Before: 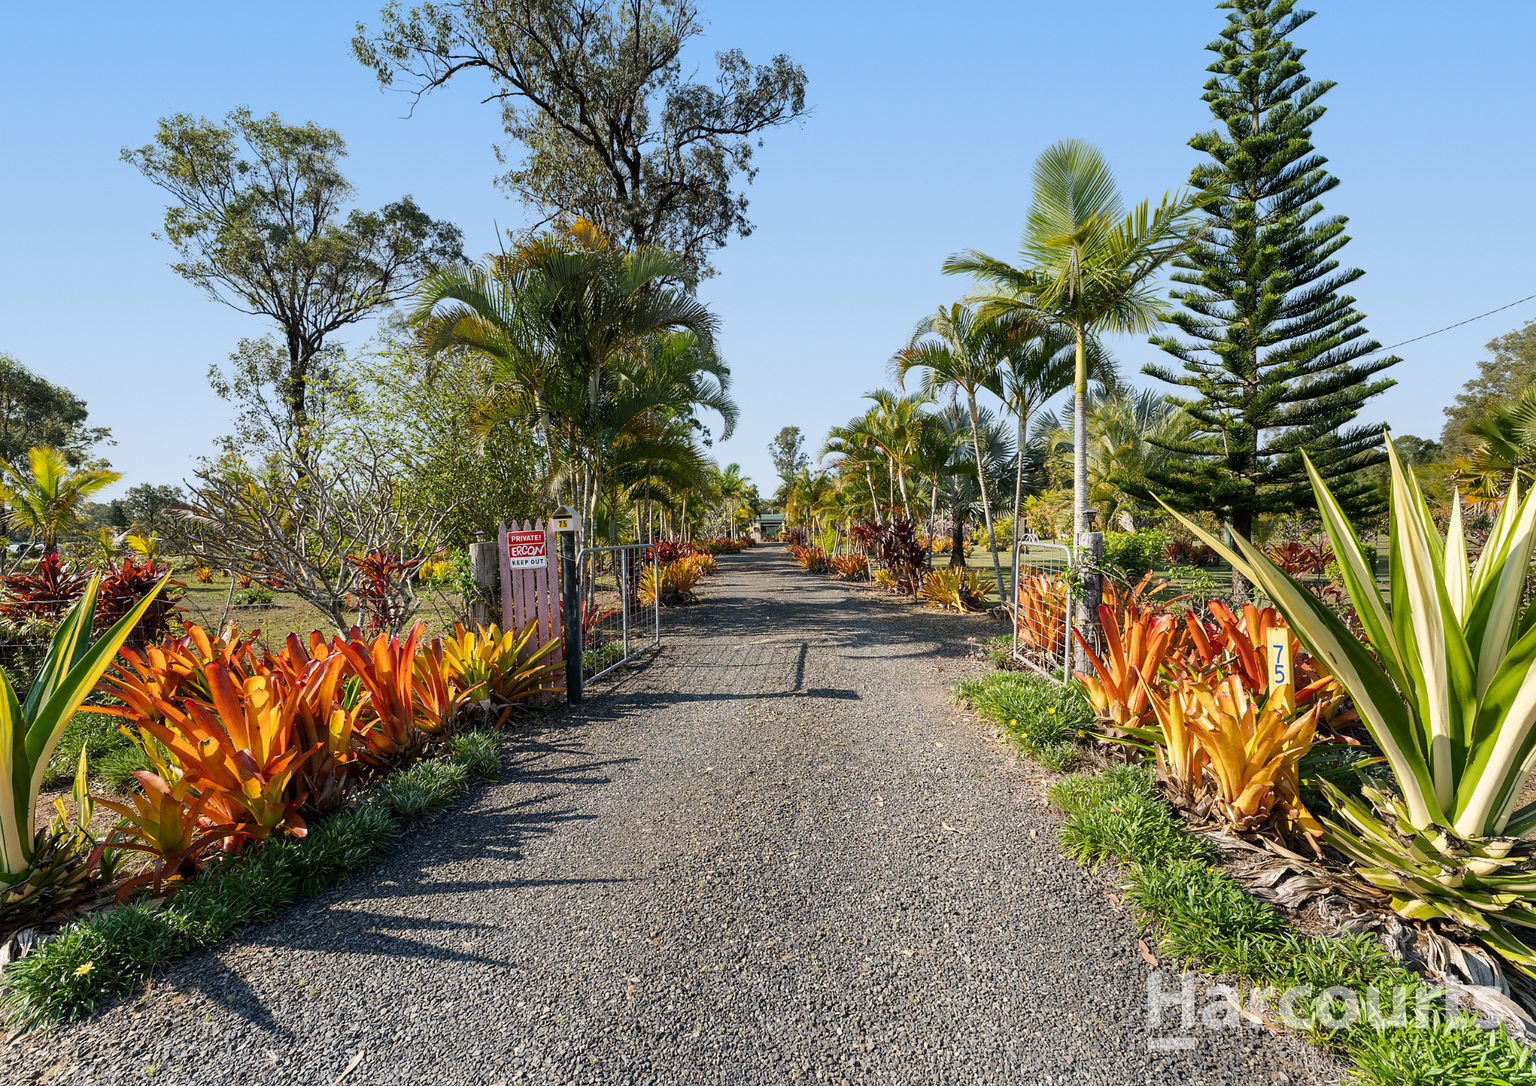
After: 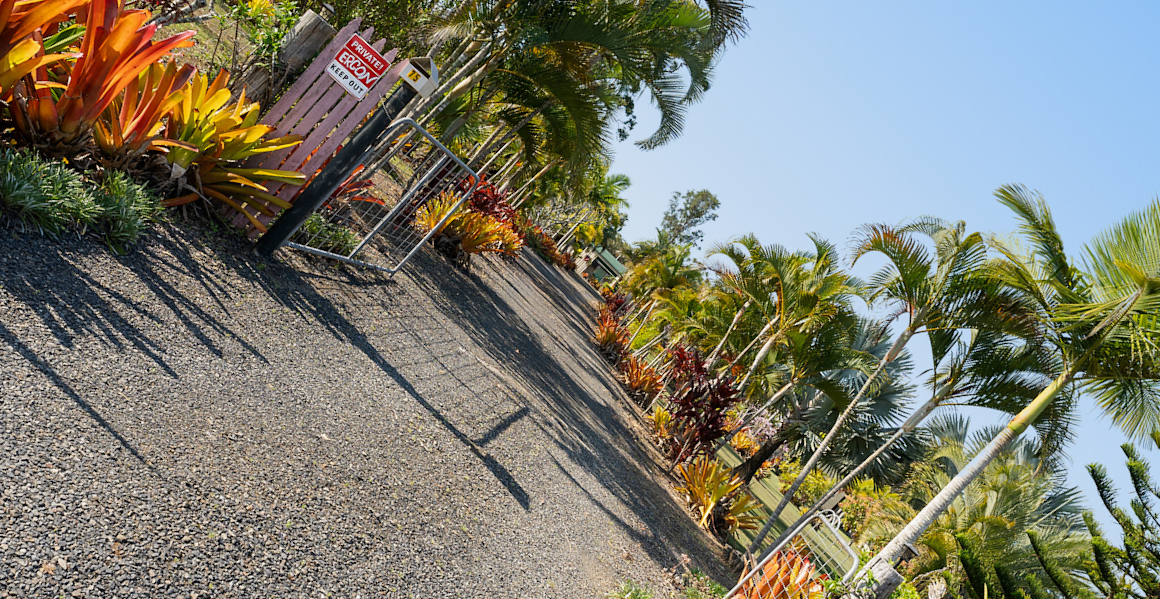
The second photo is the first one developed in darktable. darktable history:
crop and rotate: angle -44.87°, top 16.036%, right 0.935%, bottom 11.66%
